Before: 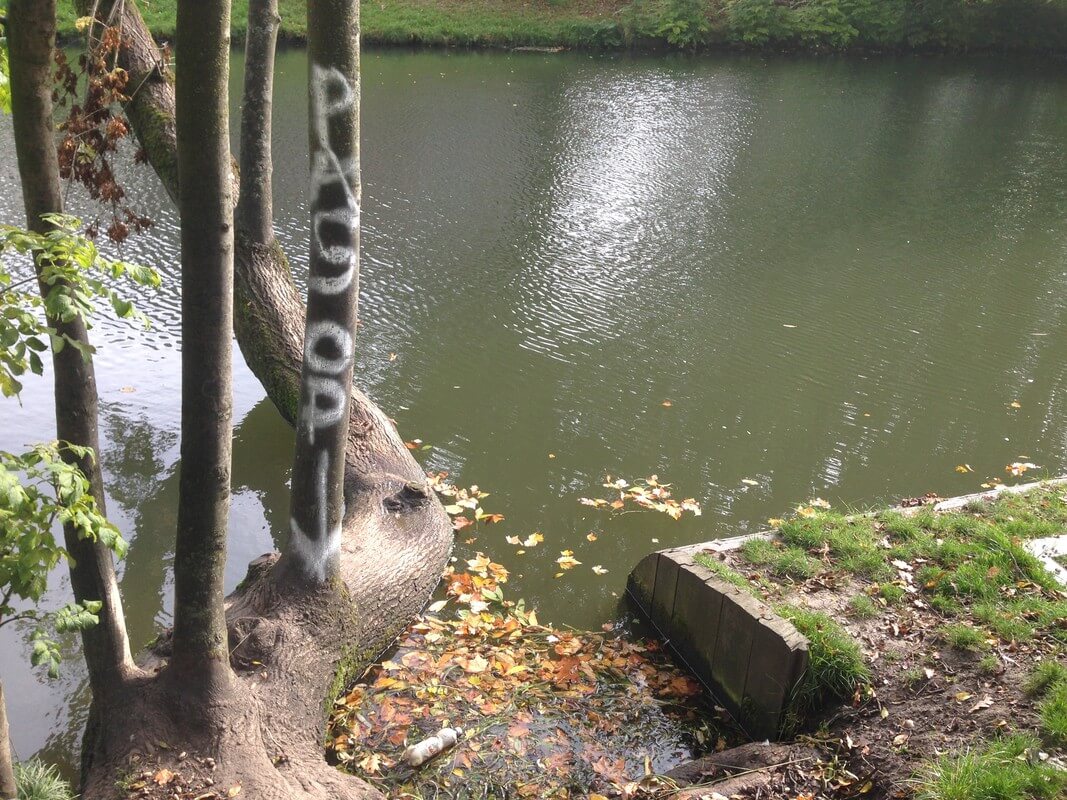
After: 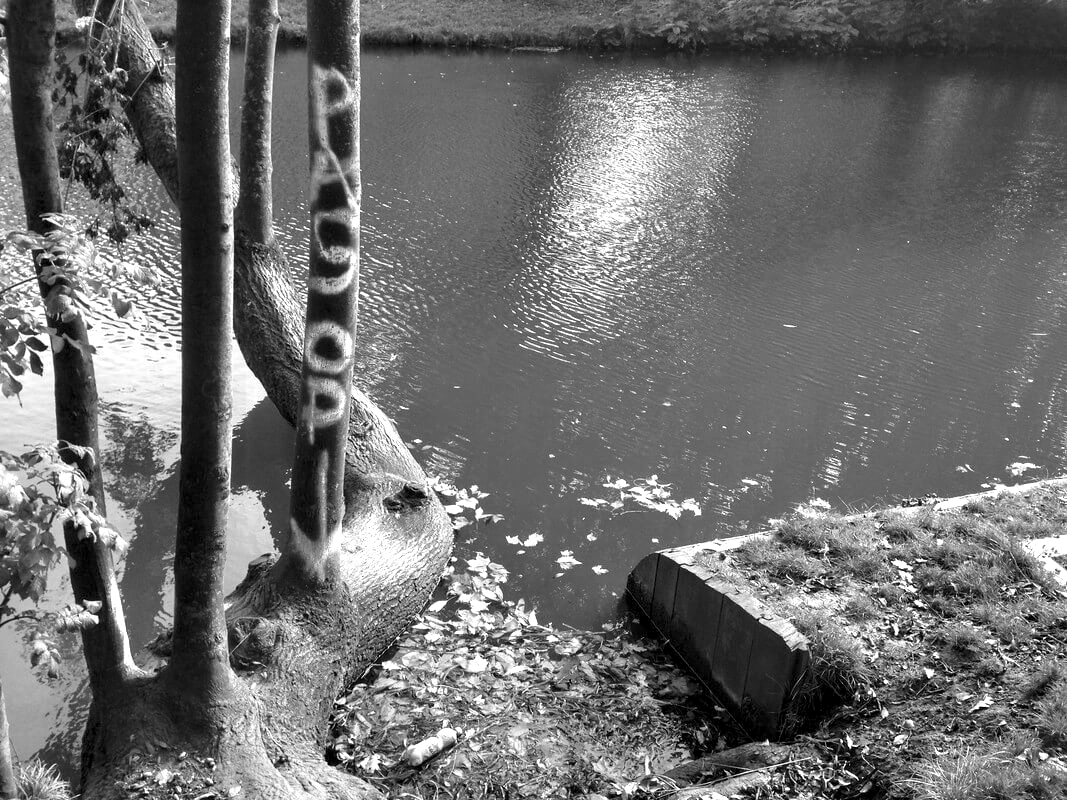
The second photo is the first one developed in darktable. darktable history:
contrast equalizer: y [[0.601, 0.6, 0.598, 0.598, 0.6, 0.601], [0.5 ×6], [0.5 ×6], [0 ×6], [0 ×6]]
white balance: red 1.029, blue 0.92
monochrome: a -74.22, b 78.2
